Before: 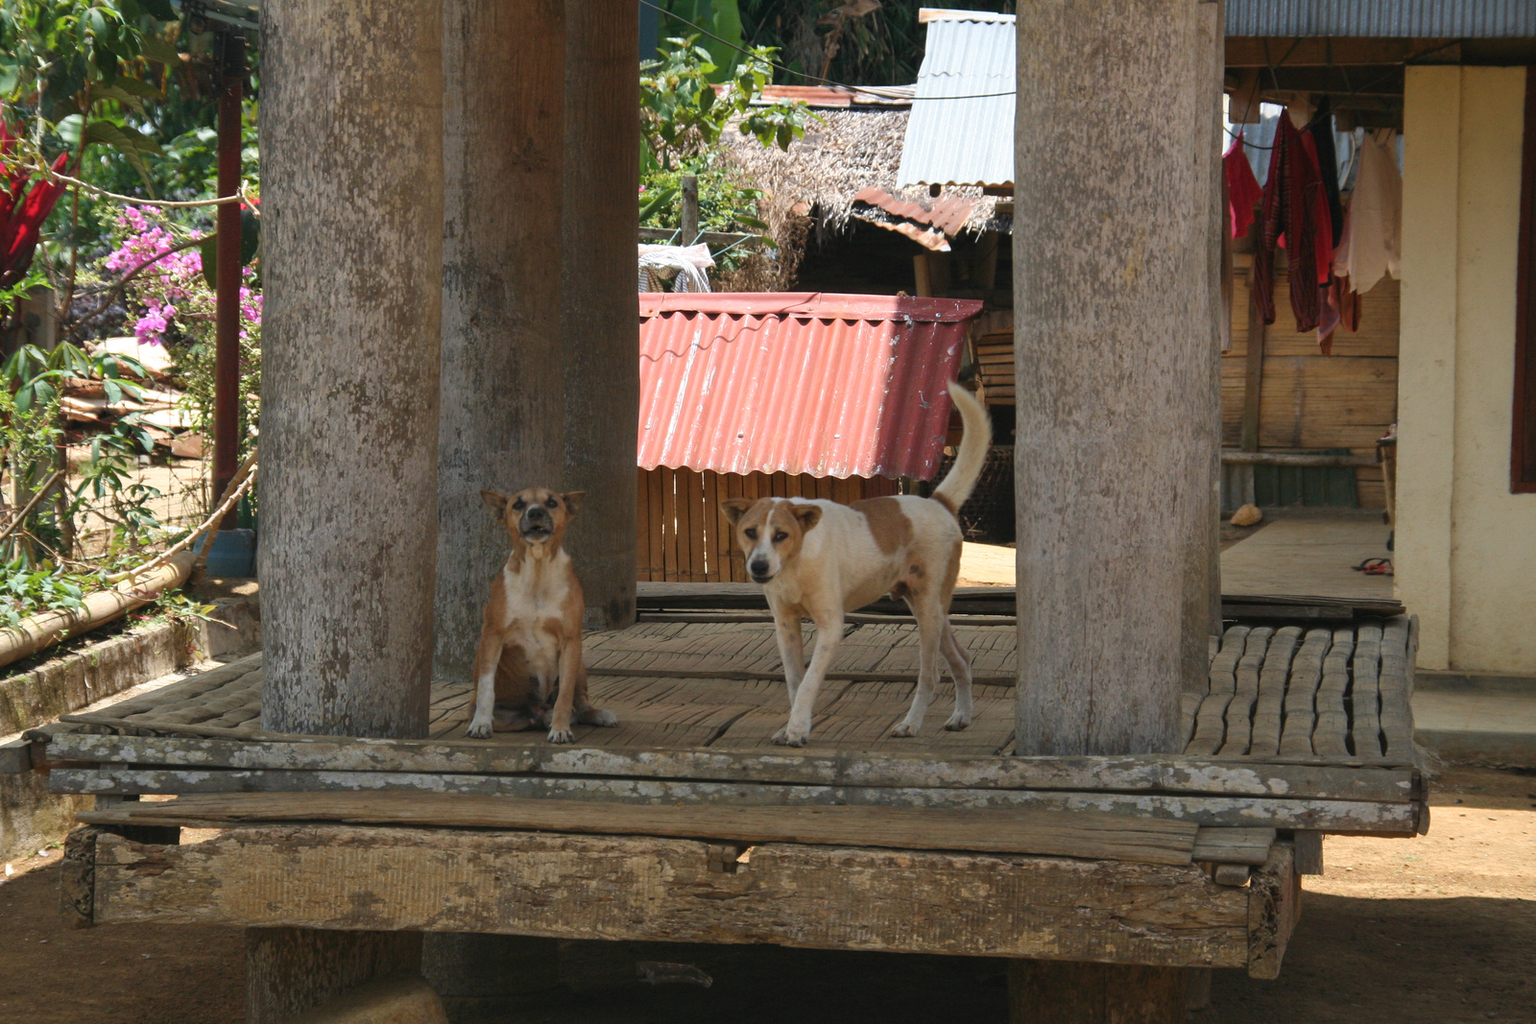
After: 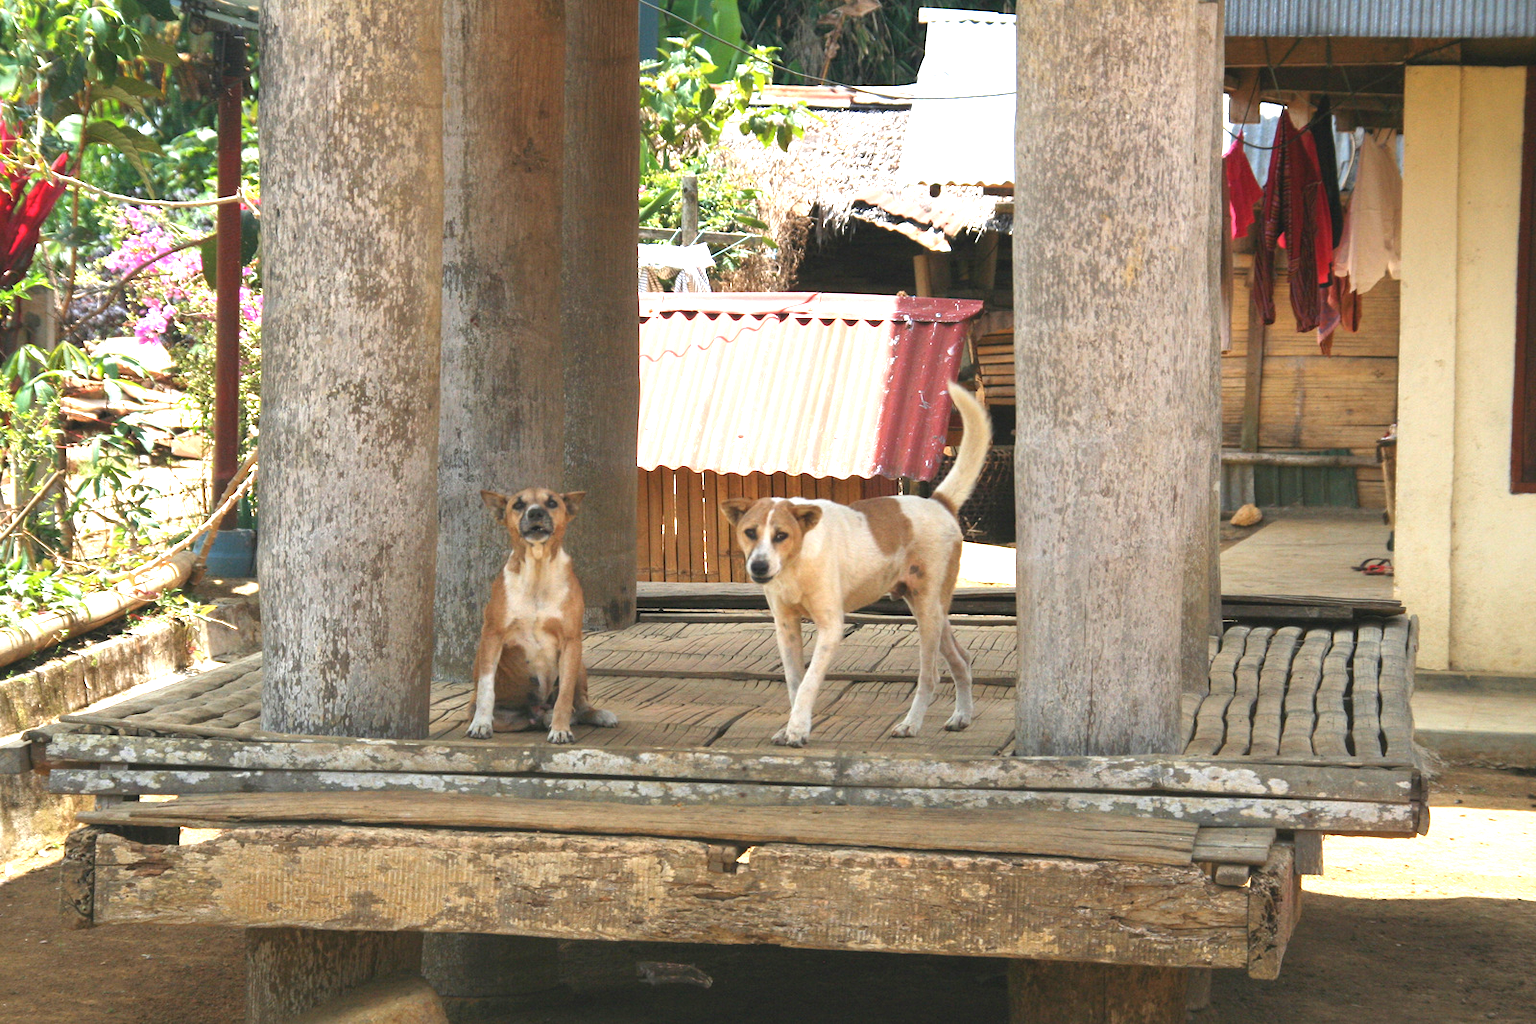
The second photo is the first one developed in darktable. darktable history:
exposure: black level correction 0, exposure 1.476 EV, compensate highlight preservation false
